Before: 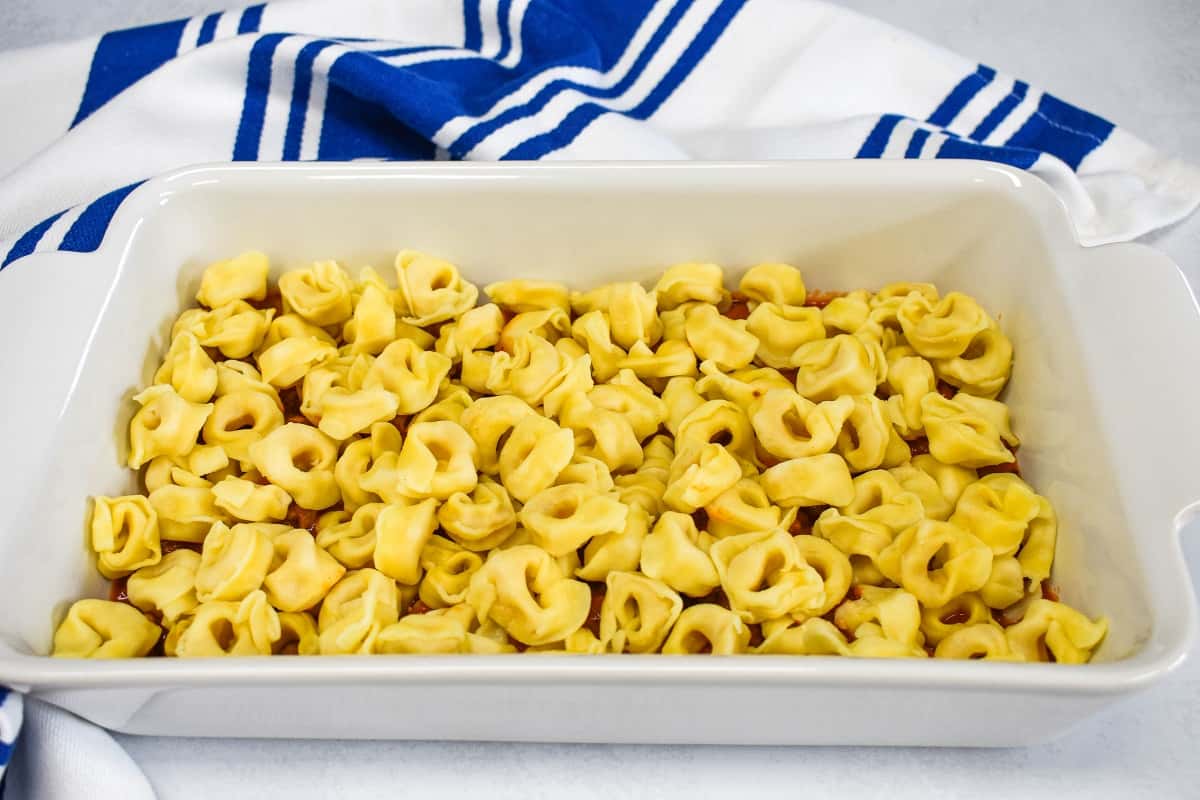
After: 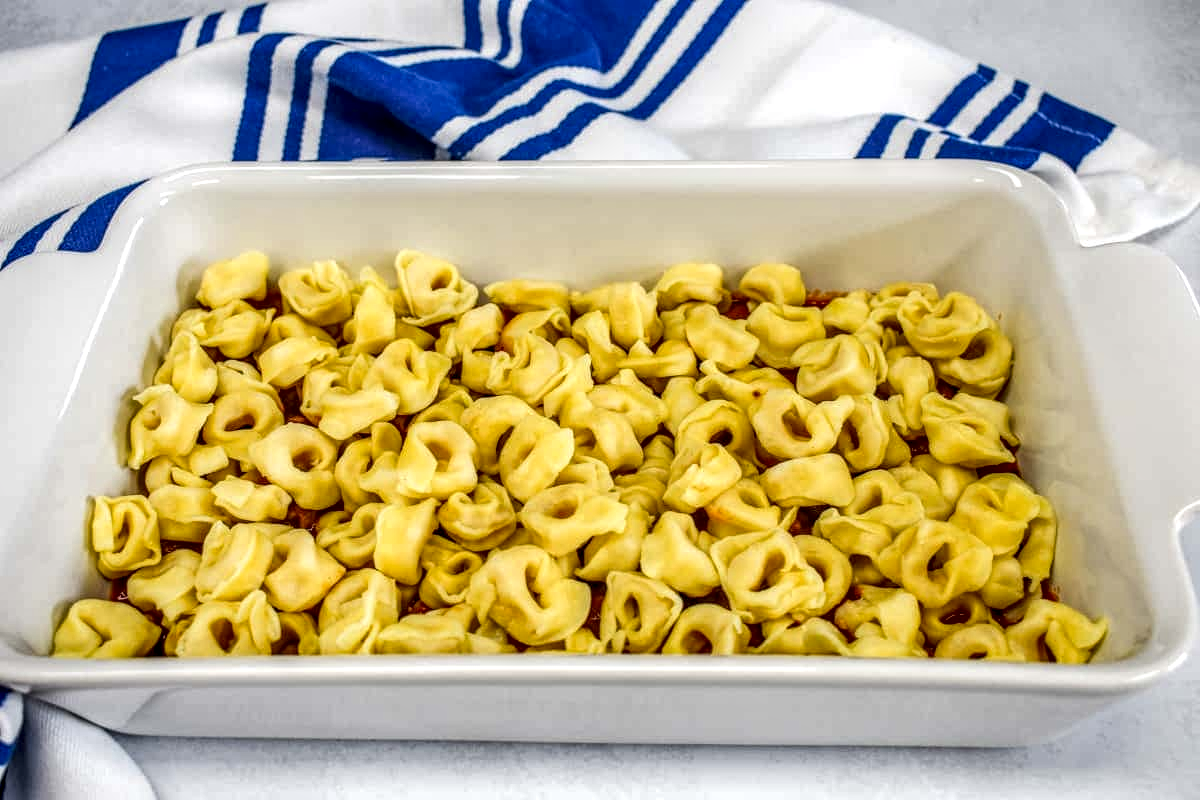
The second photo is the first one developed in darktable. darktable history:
local contrast: highlights 9%, shadows 36%, detail 184%, midtone range 0.472
